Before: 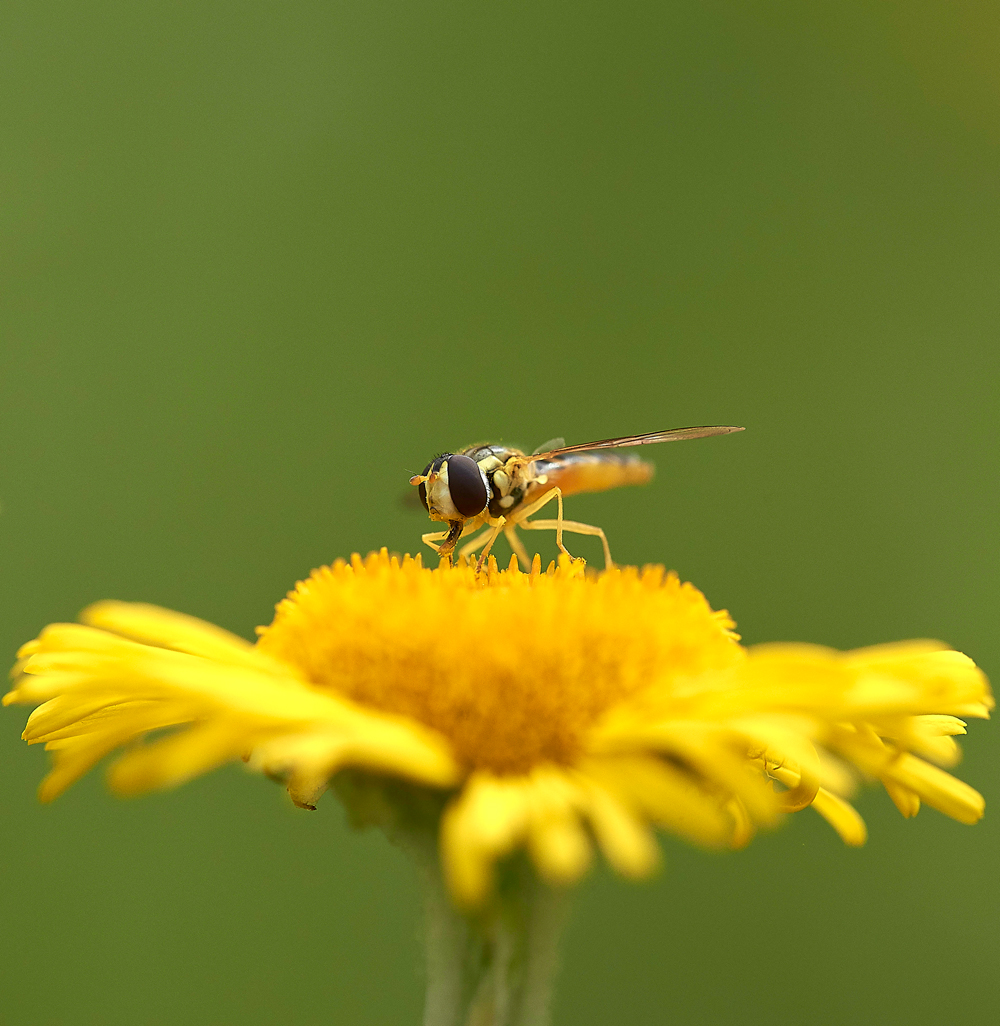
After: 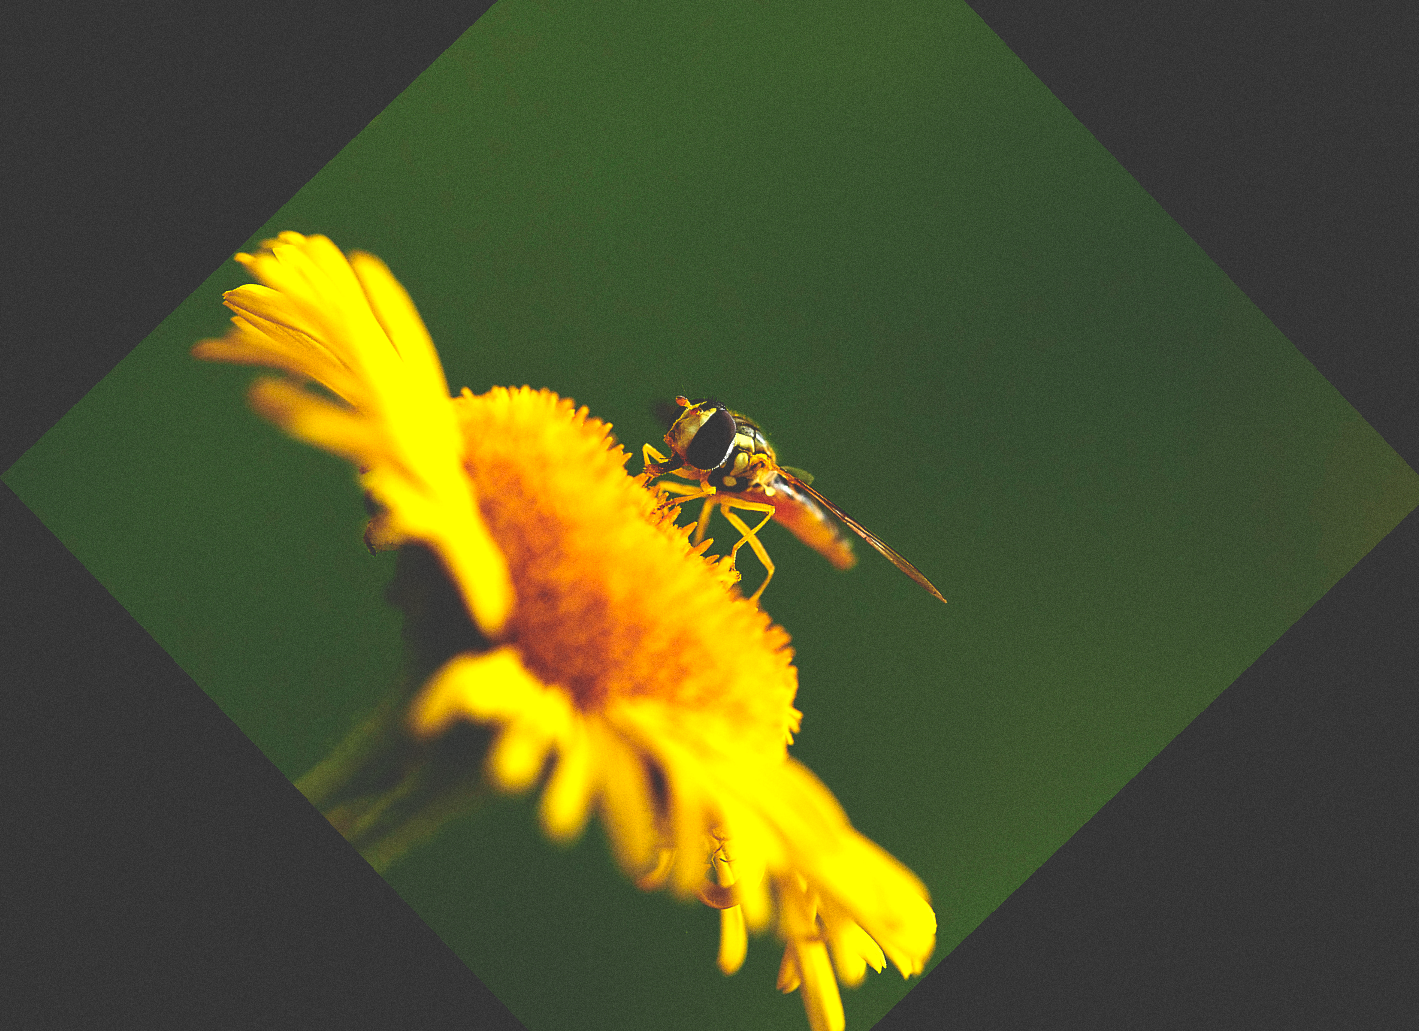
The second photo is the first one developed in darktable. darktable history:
crop and rotate: angle -46.26°, top 16.234%, right 0.912%, bottom 11.704%
base curve: curves: ch0 [(0, 0.036) (0.083, 0.04) (0.804, 1)], preserve colors none
grain: coarseness 0.09 ISO
velvia: on, module defaults
